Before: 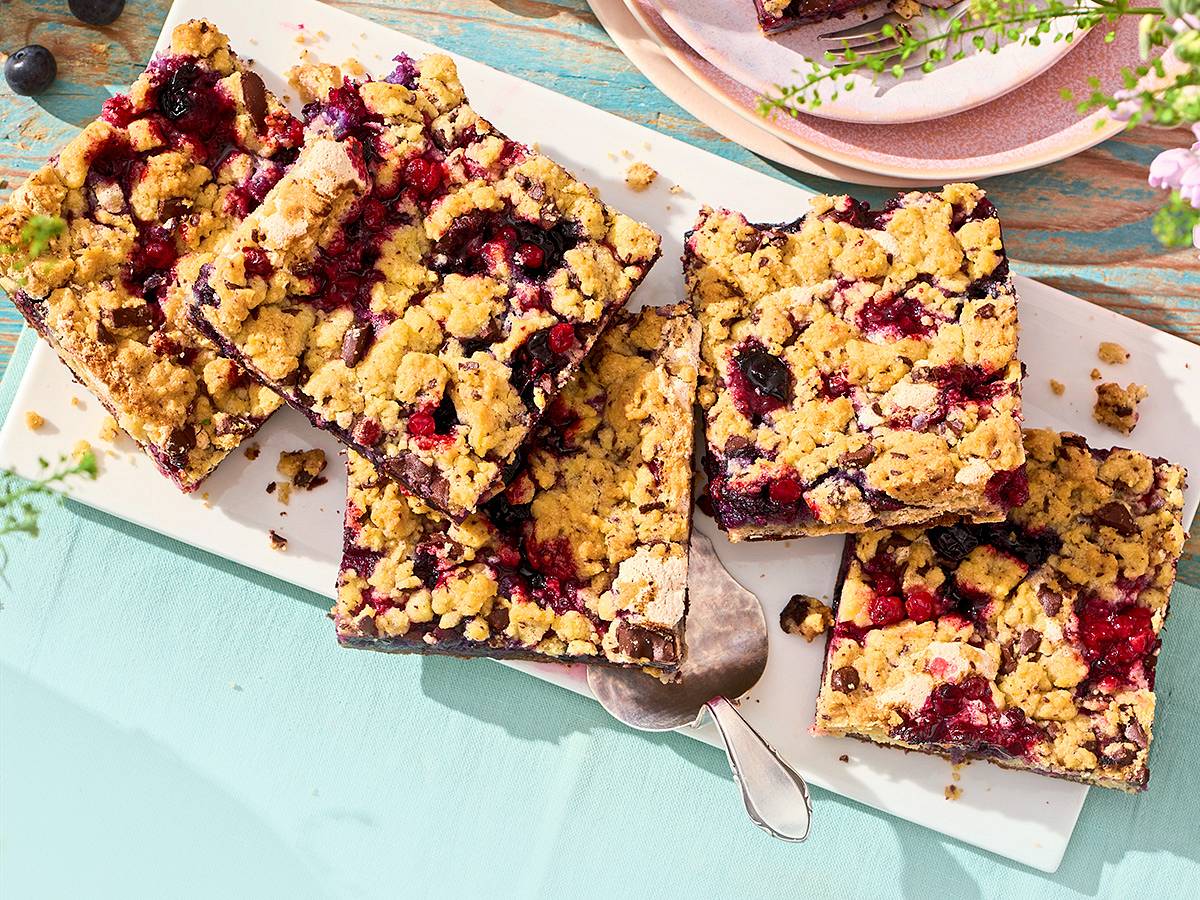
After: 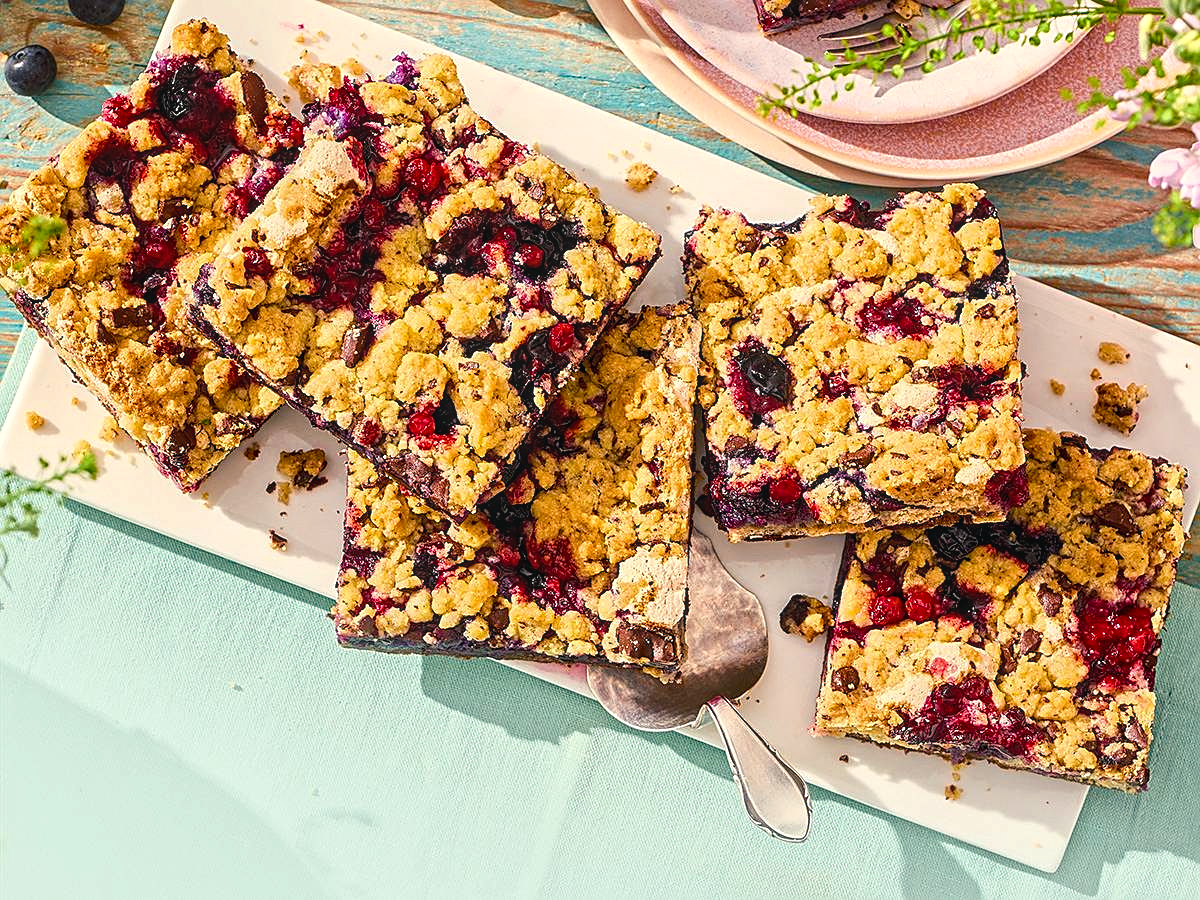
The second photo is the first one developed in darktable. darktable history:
exposure: compensate highlight preservation false
levels: levels [0.016, 0.5, 0.996]
sharpen: on, module defaults
color balance rgb: shadows lift › chroma 2%, shadows lift › hue 219.6°, power › hue 313.2°, highlights gain › chroma 3%, highlights gain › hue 75.6°, global offset › luminance 0.5%, perceptual saturation grading › global saturation 15.33%, perceptual saturation grading › highlights -19.33%, perceptual saturation grading › shadows 20%, global vibrance 20%
local contrast: on, module defaults
